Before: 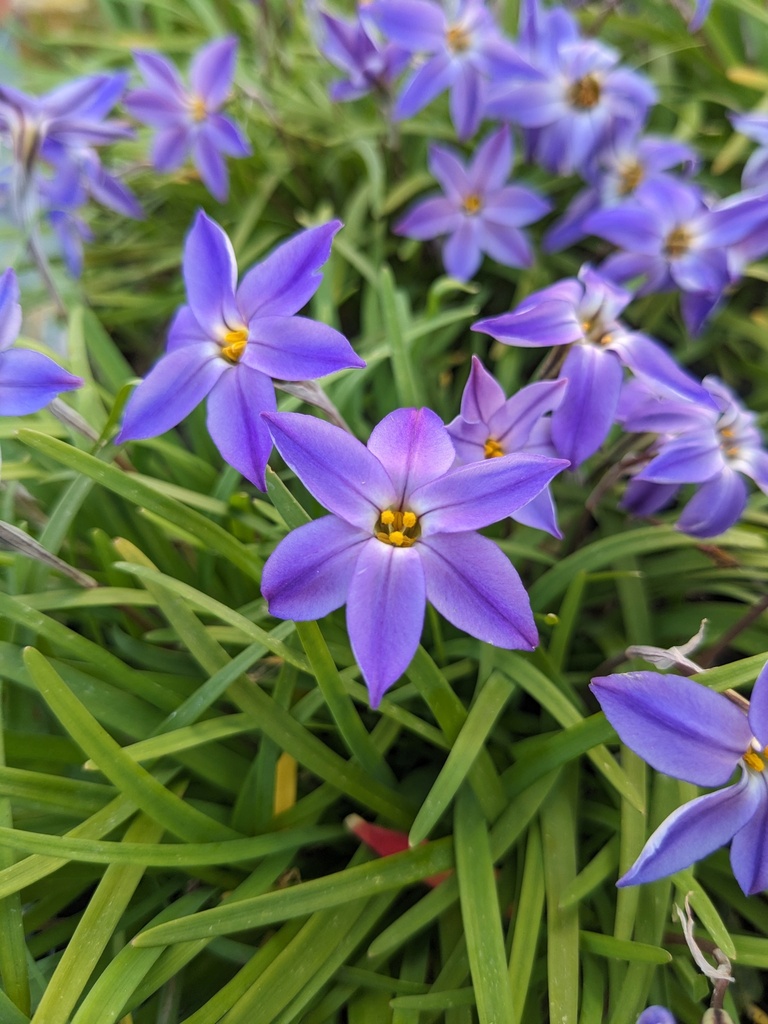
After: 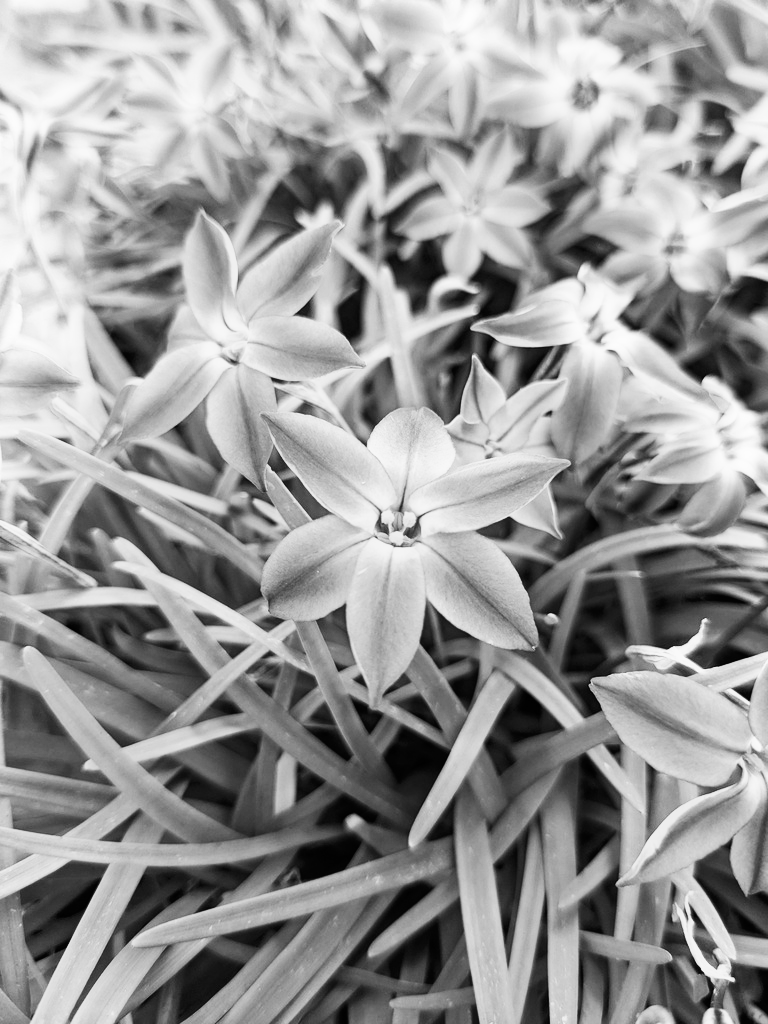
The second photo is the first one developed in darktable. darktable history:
tone equalizer: -8 EV -0.417 EV, -7 EV -0.389 EV, -6 EV -0.333 EV, -5 EV -0.222 EV, -3 EV 0.222 EV, -2 EV 0.333 EV, -1 EV 0.389 EV, +0 EV 0.417 EV, edges refinement/feathering 500, mask exposure compensation -1.57 EV, preserve details no
monochrome: a -4.13, b 5.16, size 1
base curve: curves: ch0 [(0, 0) (0.007, 0.004) (0.027, 0.03) (0.046, 0.07) (0.207, 0.54) (0.442, 0.872) (0.673, 0.972) (1, 1)], preserve colors none
